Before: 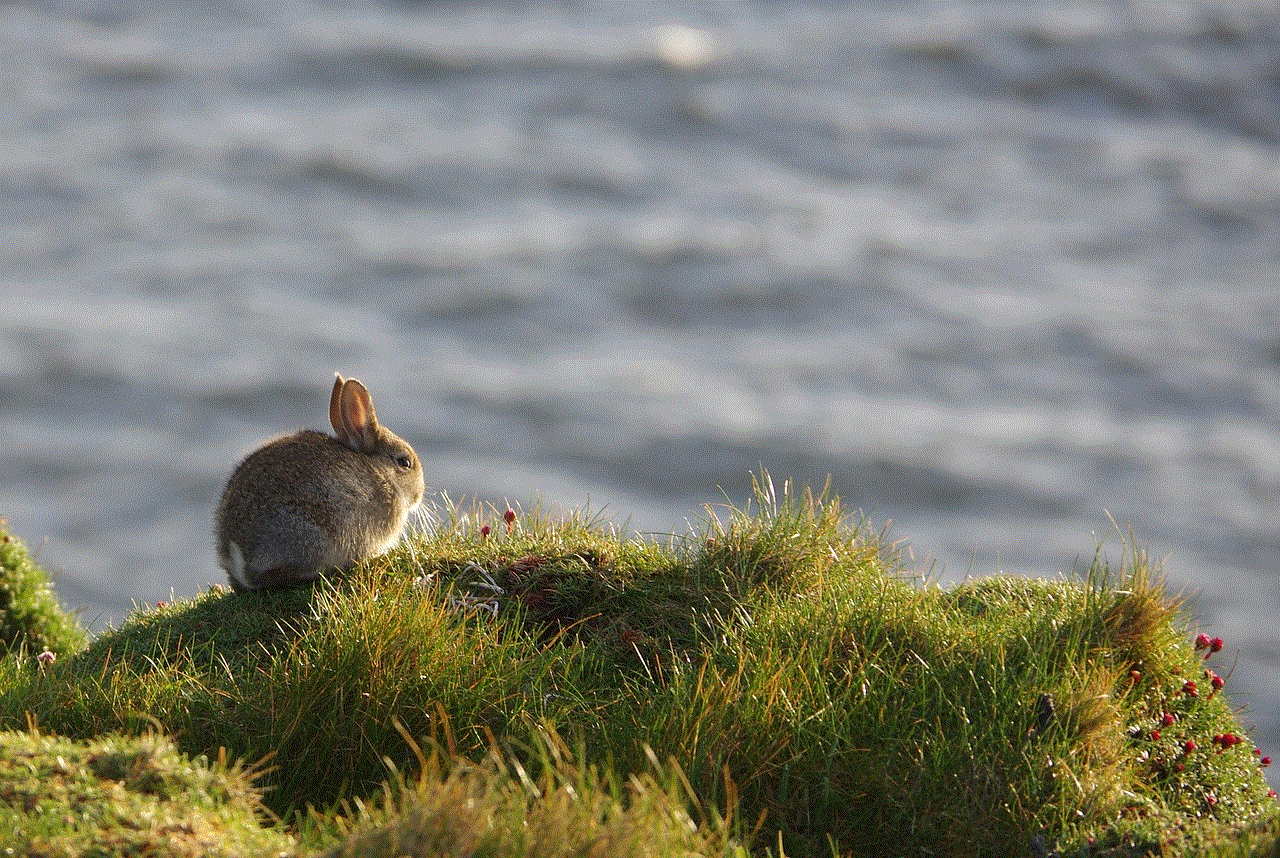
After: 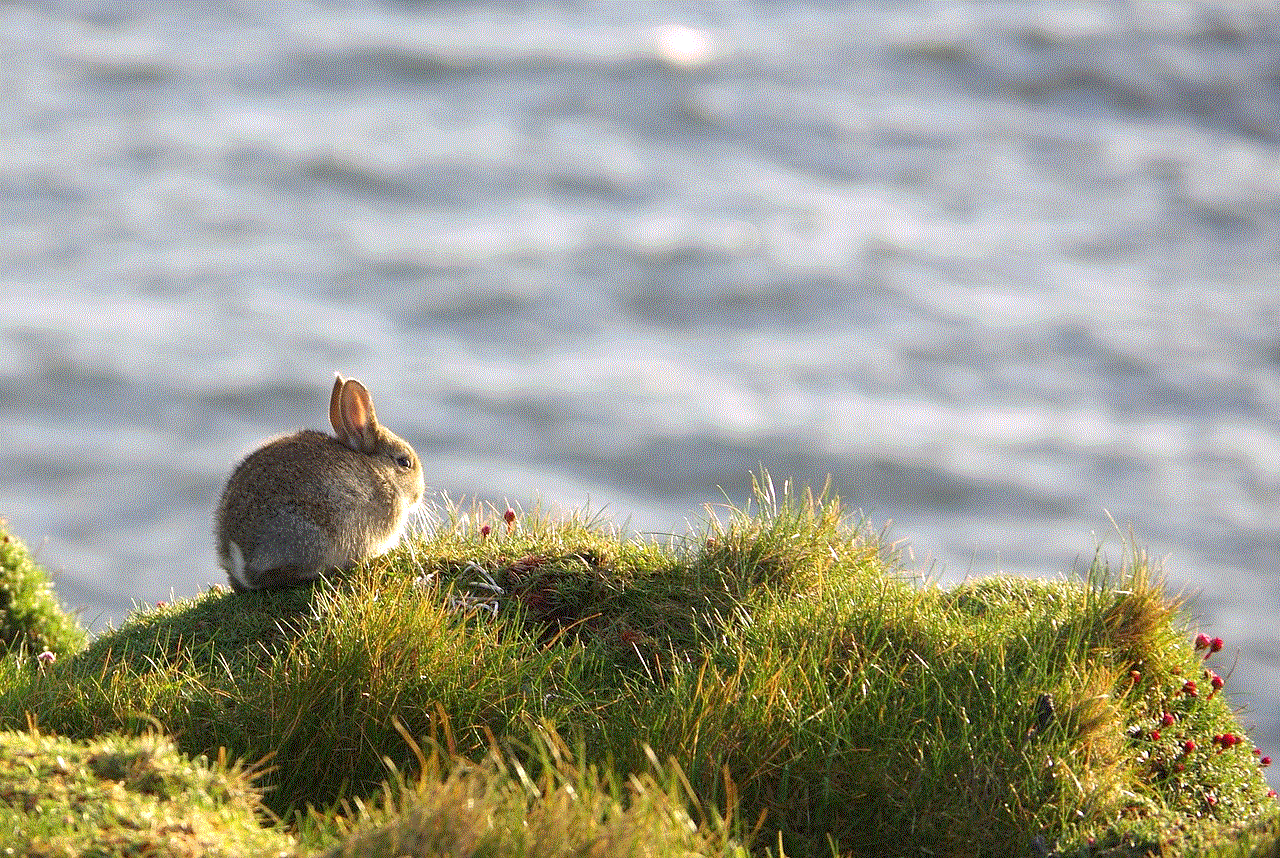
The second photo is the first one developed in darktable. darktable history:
tone equalizer: -8 EV -0.73 EV, -7 EV -0.74 EV, -6 EV -0.565 EV, -5 EV -0.416 EV, -3 EV 0.396 EV, -2 EV 0.6 EV, -1 EV 0.68 EV, +0 EV 0.741 EV, smoothing diameter 24.85%, edges refinement/feathering 5.59, preserve details guided filter
